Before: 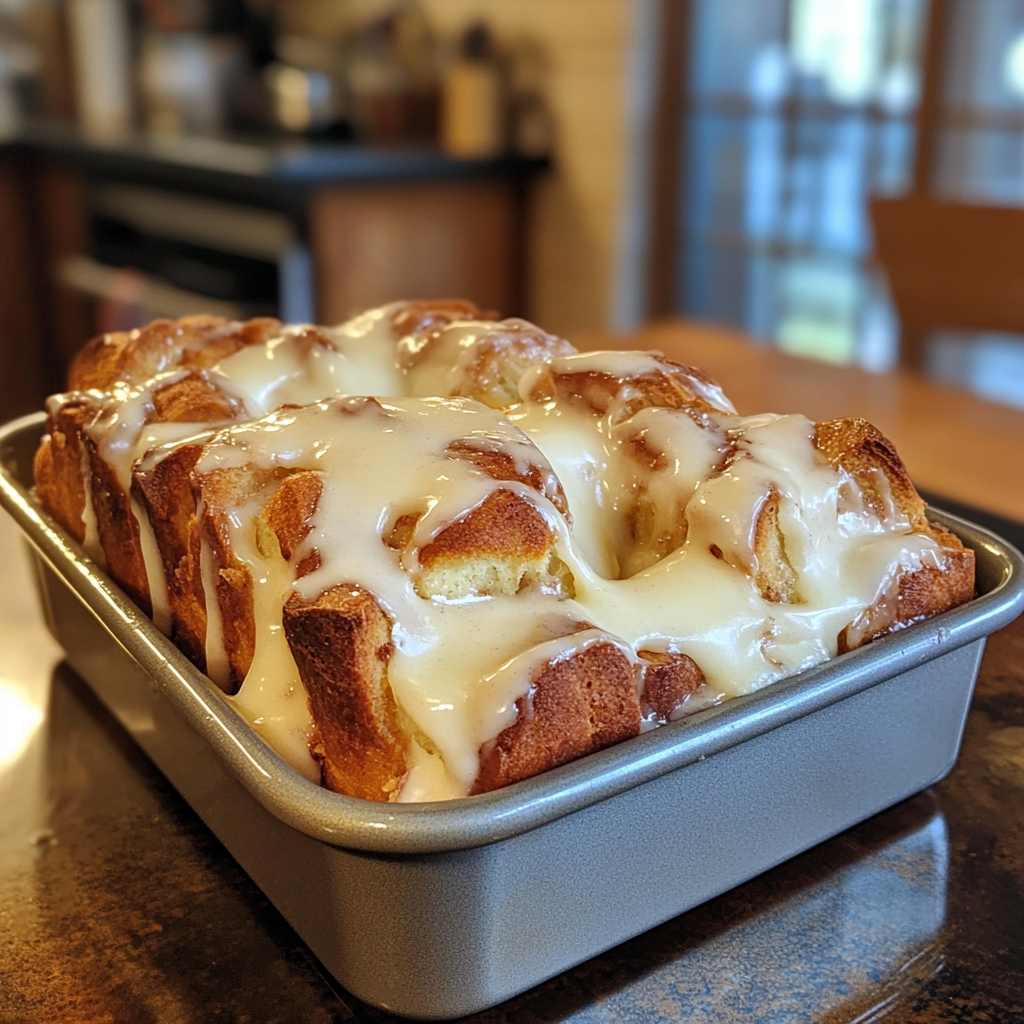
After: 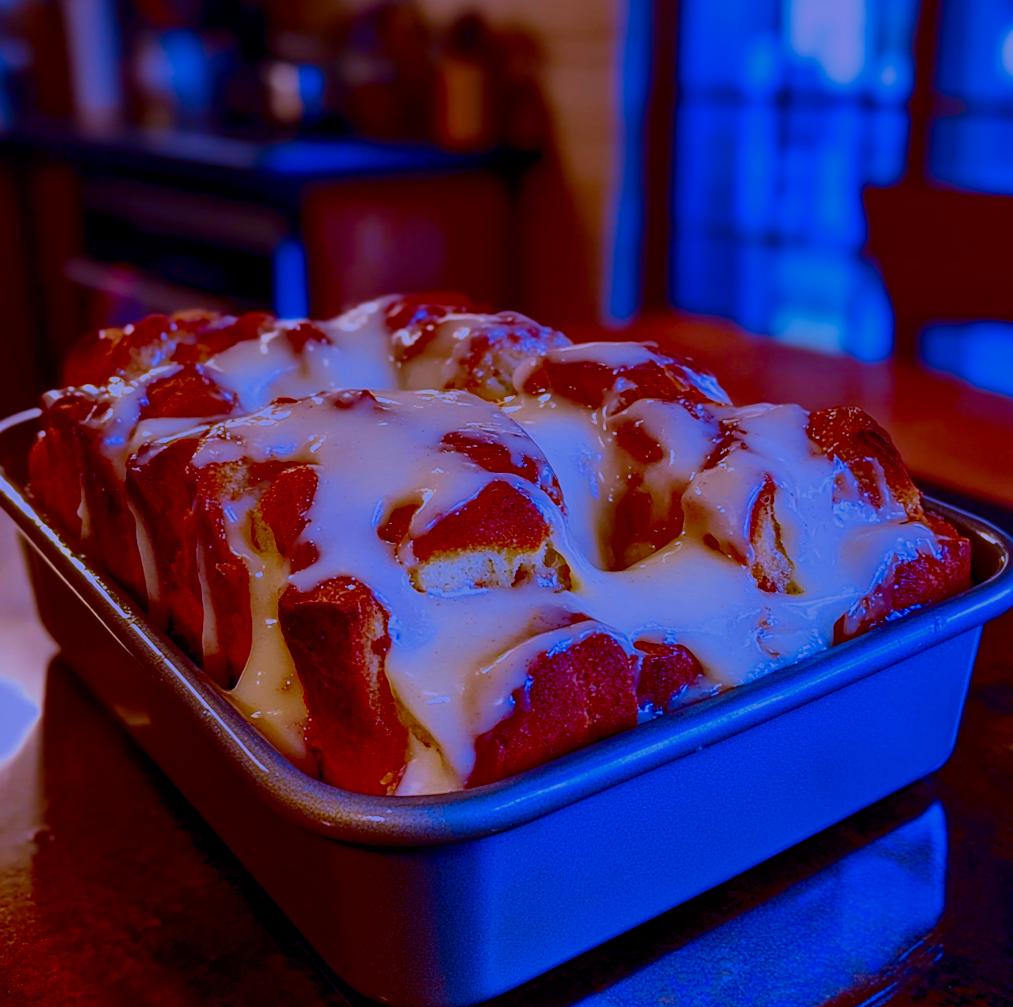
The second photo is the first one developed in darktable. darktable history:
filmic rgb: black relative exposure -7.65 EV, white relative exposure 4.56 EV, hardness 3.61
exposure: exposure 0.669 EV, compensate highlight preservation false
contrast brightness saturation: brightness -1, saturation 1
white balance: red 0.98, blue 1.61
rotate and perspective: rotation -0.45°, automatic cropping original format, crop left 0.008, crop right 0.992, crop top 0.012, crop bottom 0.988
